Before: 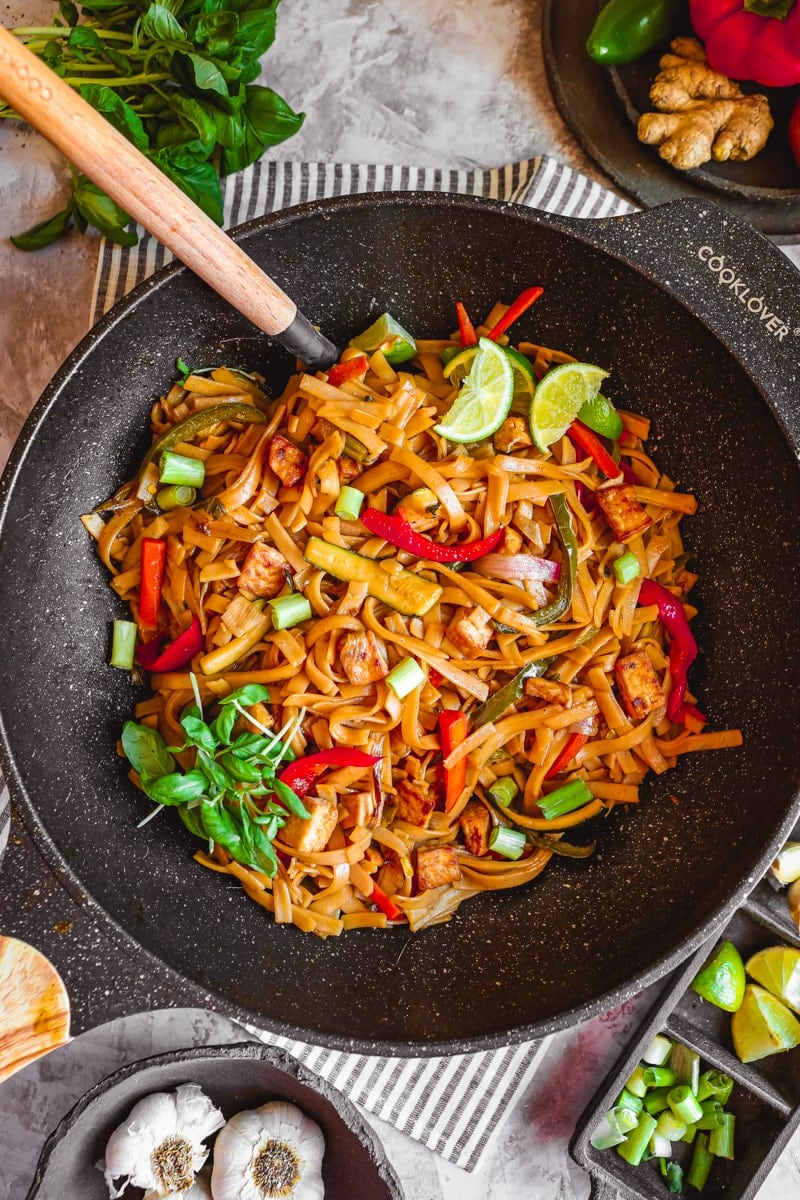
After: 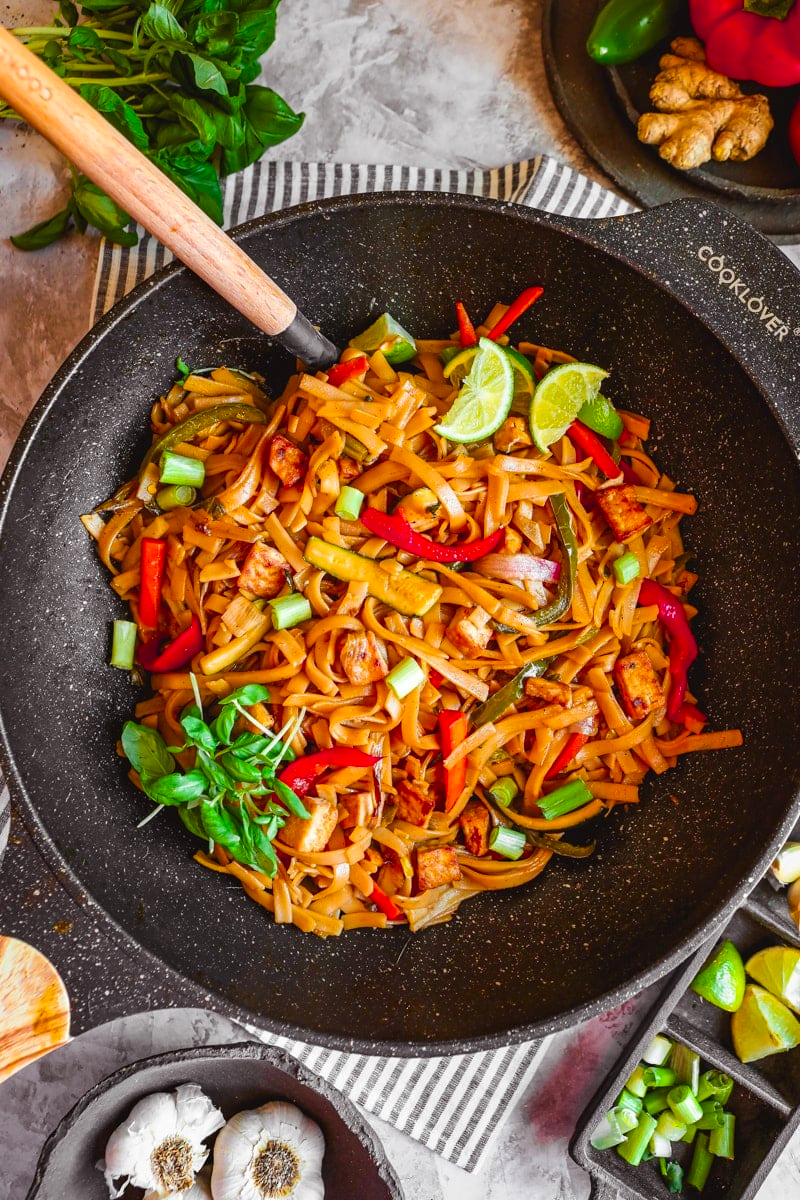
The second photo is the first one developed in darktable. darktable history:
contrast brightness saturation: contrast 0.042, saturation 0.162
